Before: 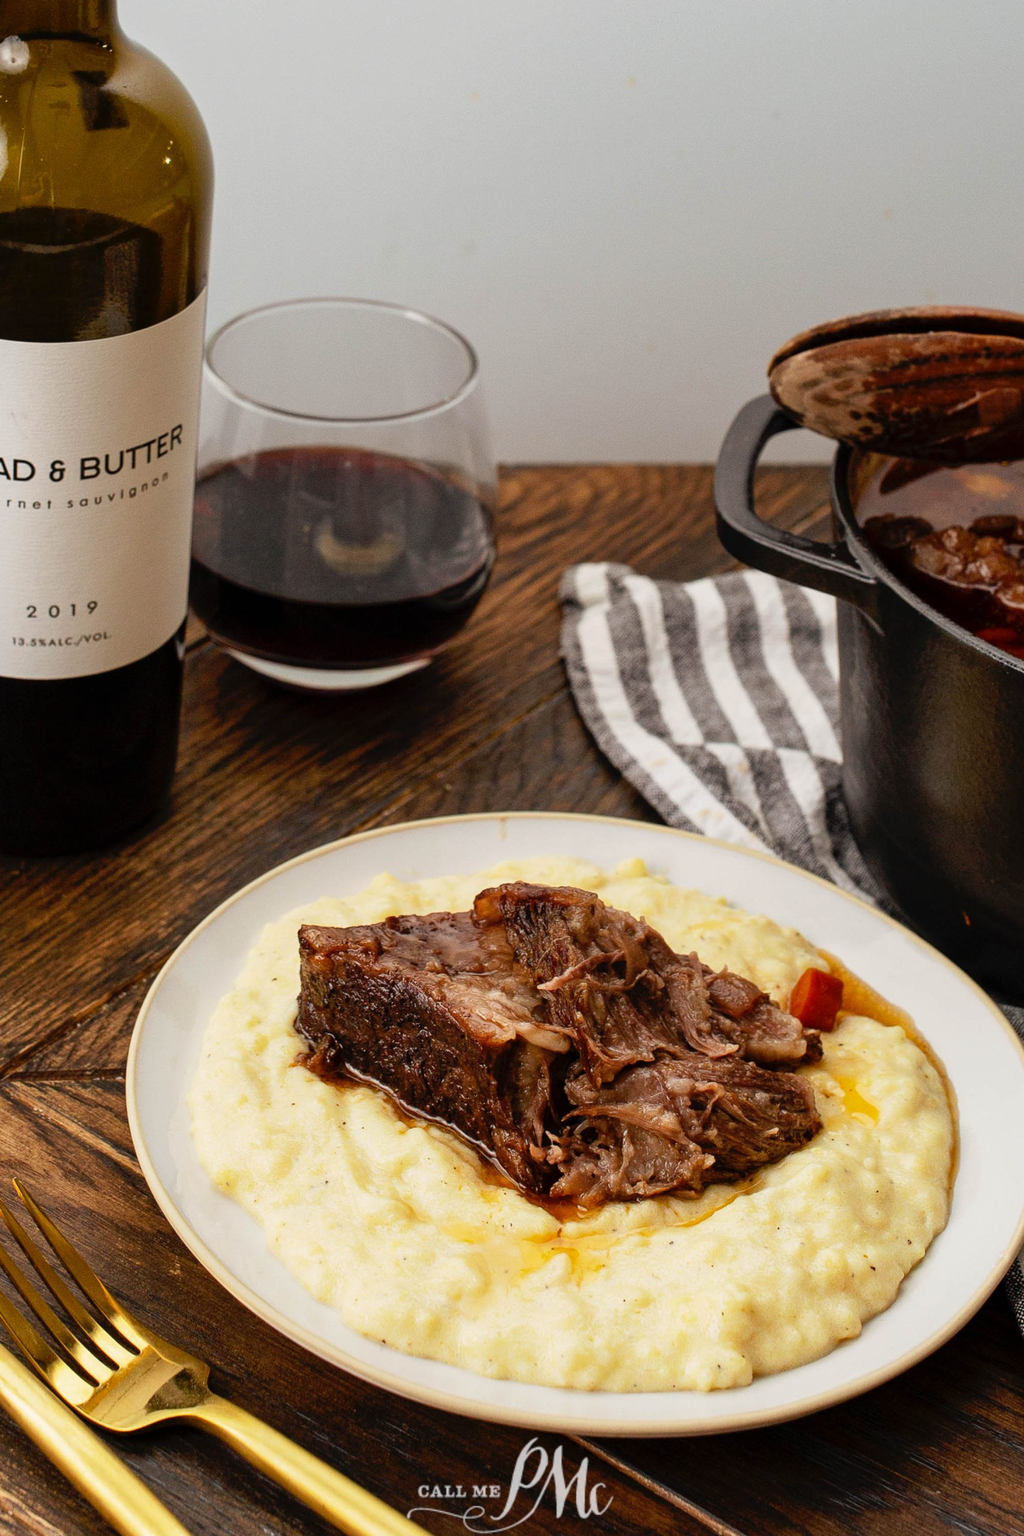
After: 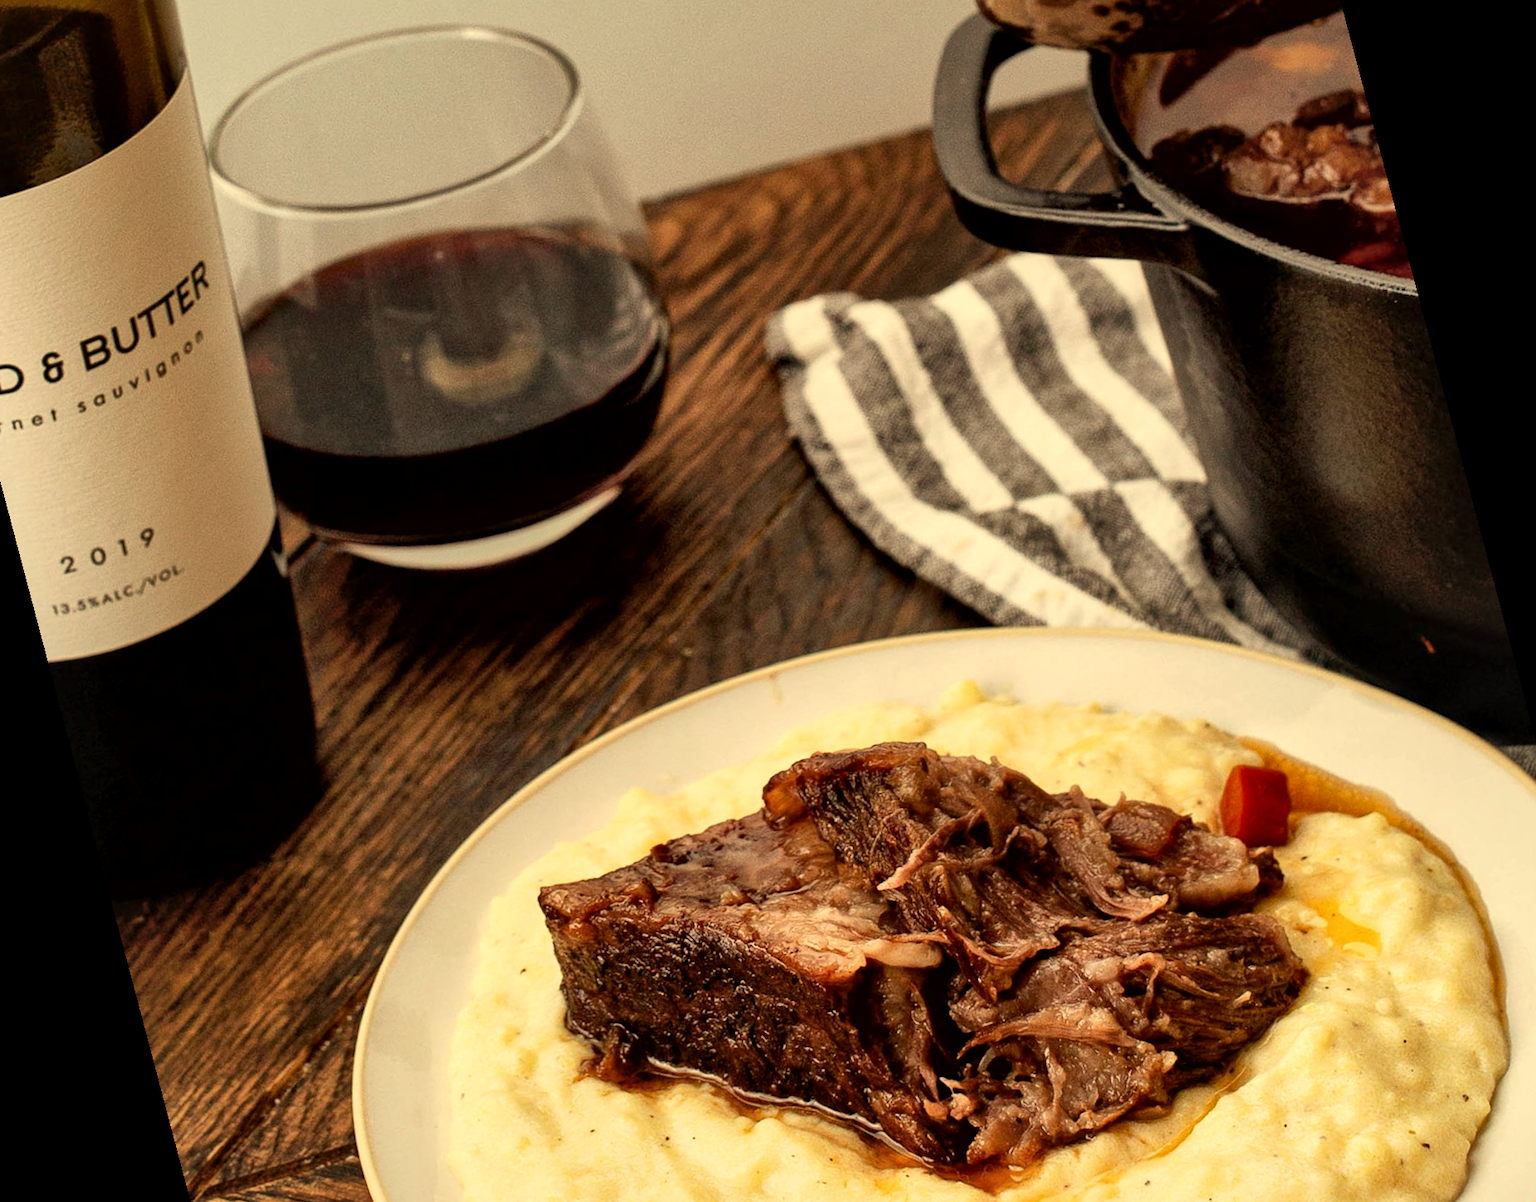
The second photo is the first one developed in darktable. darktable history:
rotate and perspective: rotation -14.8°, crop left 0.1, crop right 0.903, crop top 0.25, crop bottom 0.748
local contrast: mode bilateral grid, contrast 100, coarseness 100, detail 165%, midtone range 0.2
white balance: red 1.08, blue 0.791
